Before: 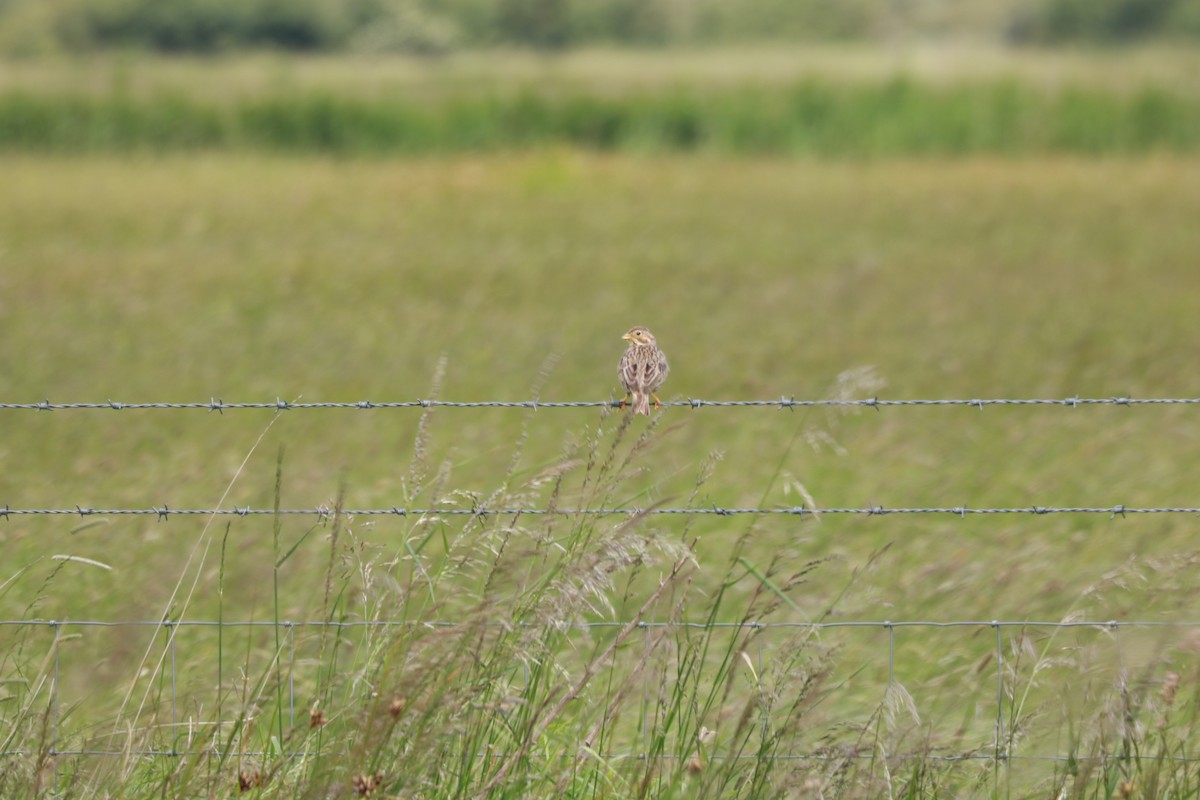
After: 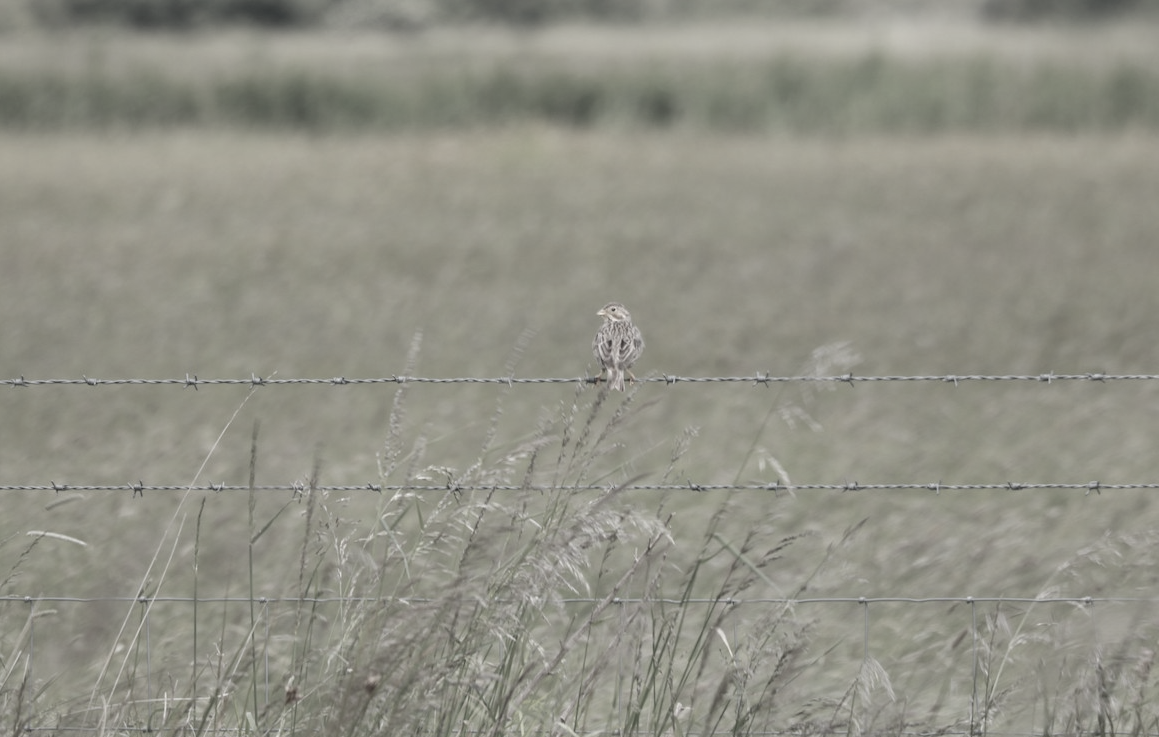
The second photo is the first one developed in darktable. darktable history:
crop: left 2.151%, top 3.018%, right 1.192%, bottom 4.836%
contrast brightness saturation: saturation -0.055
color correction: highlights b* -0.046, saturation 0.221
